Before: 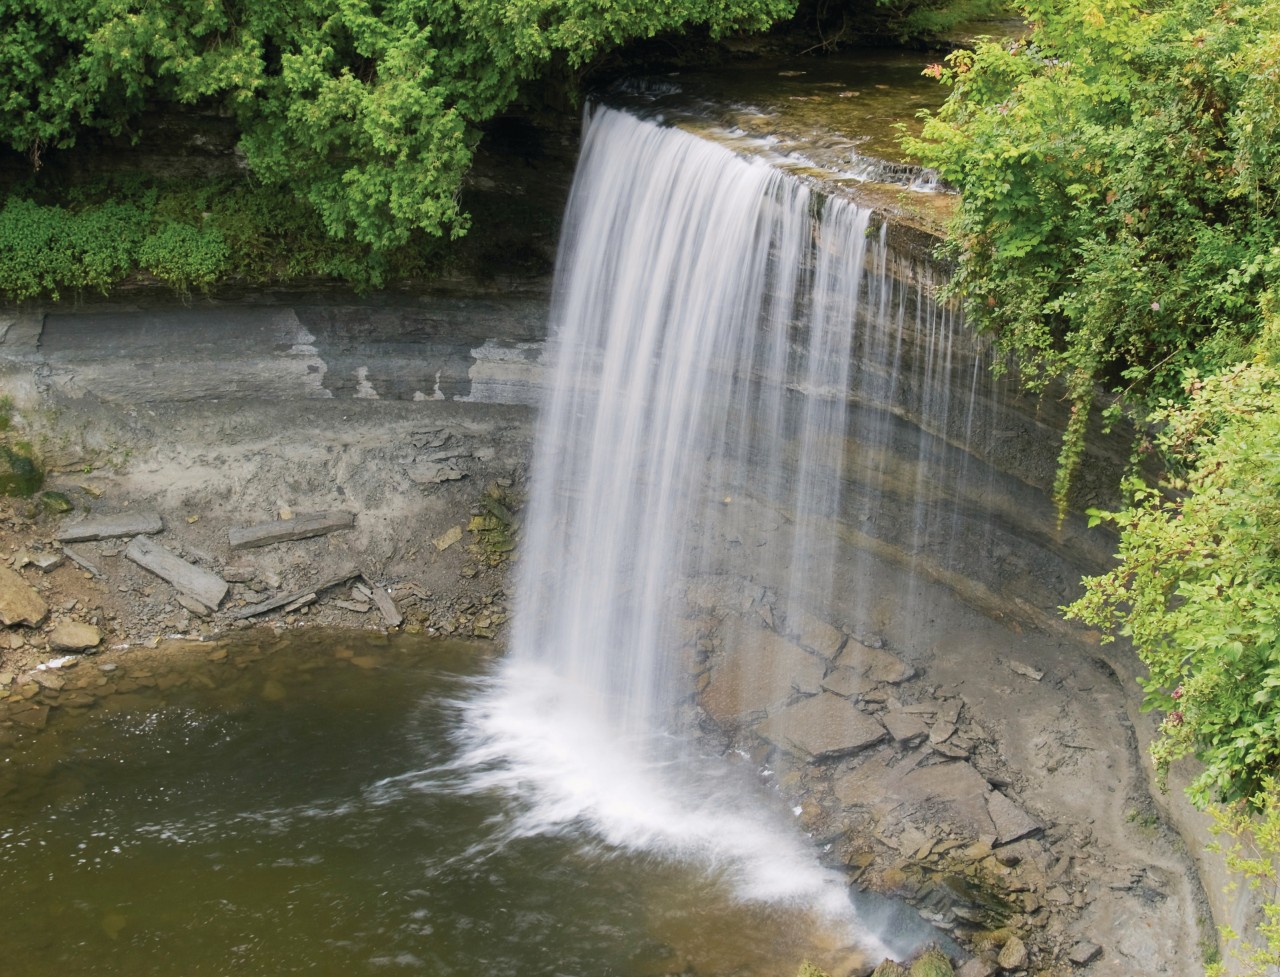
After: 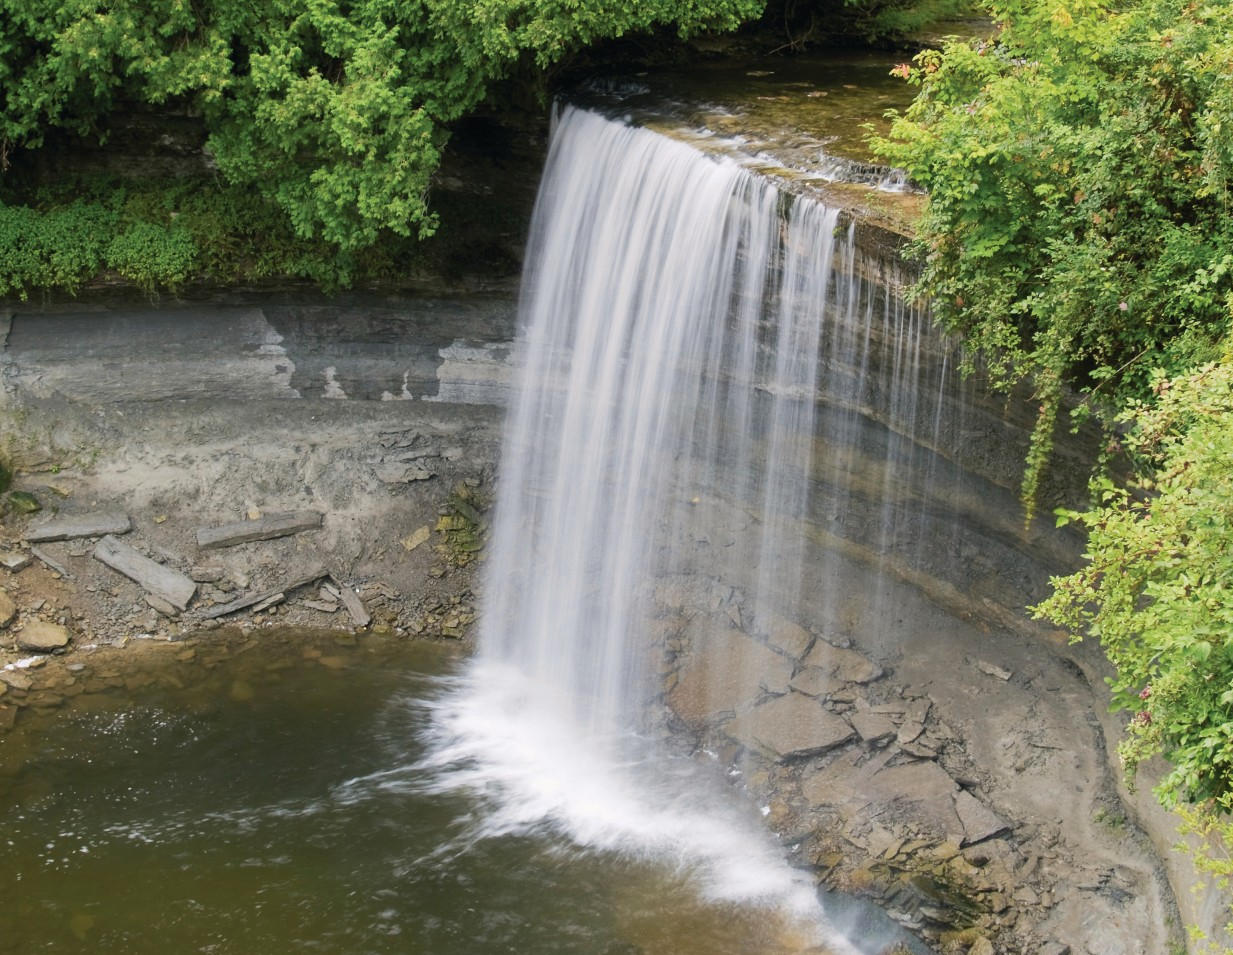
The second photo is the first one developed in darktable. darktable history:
crop and rotate: left 2.536%, right 1.107%, bottom 2.246%
contrast brightness saturation: contrast 0.05
